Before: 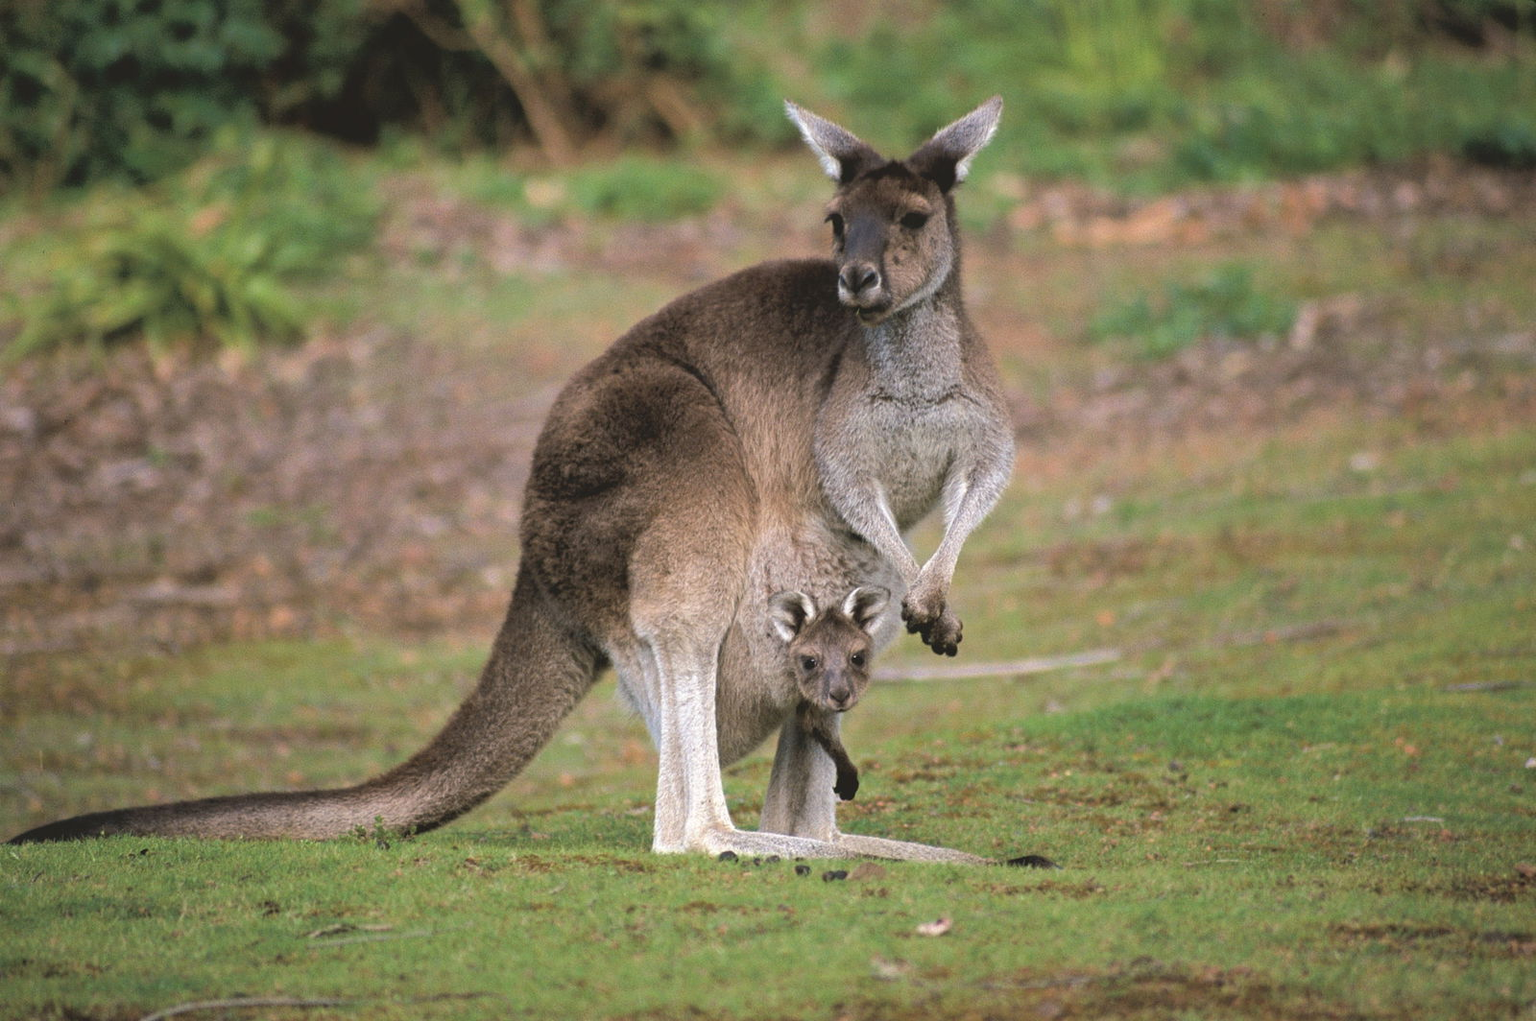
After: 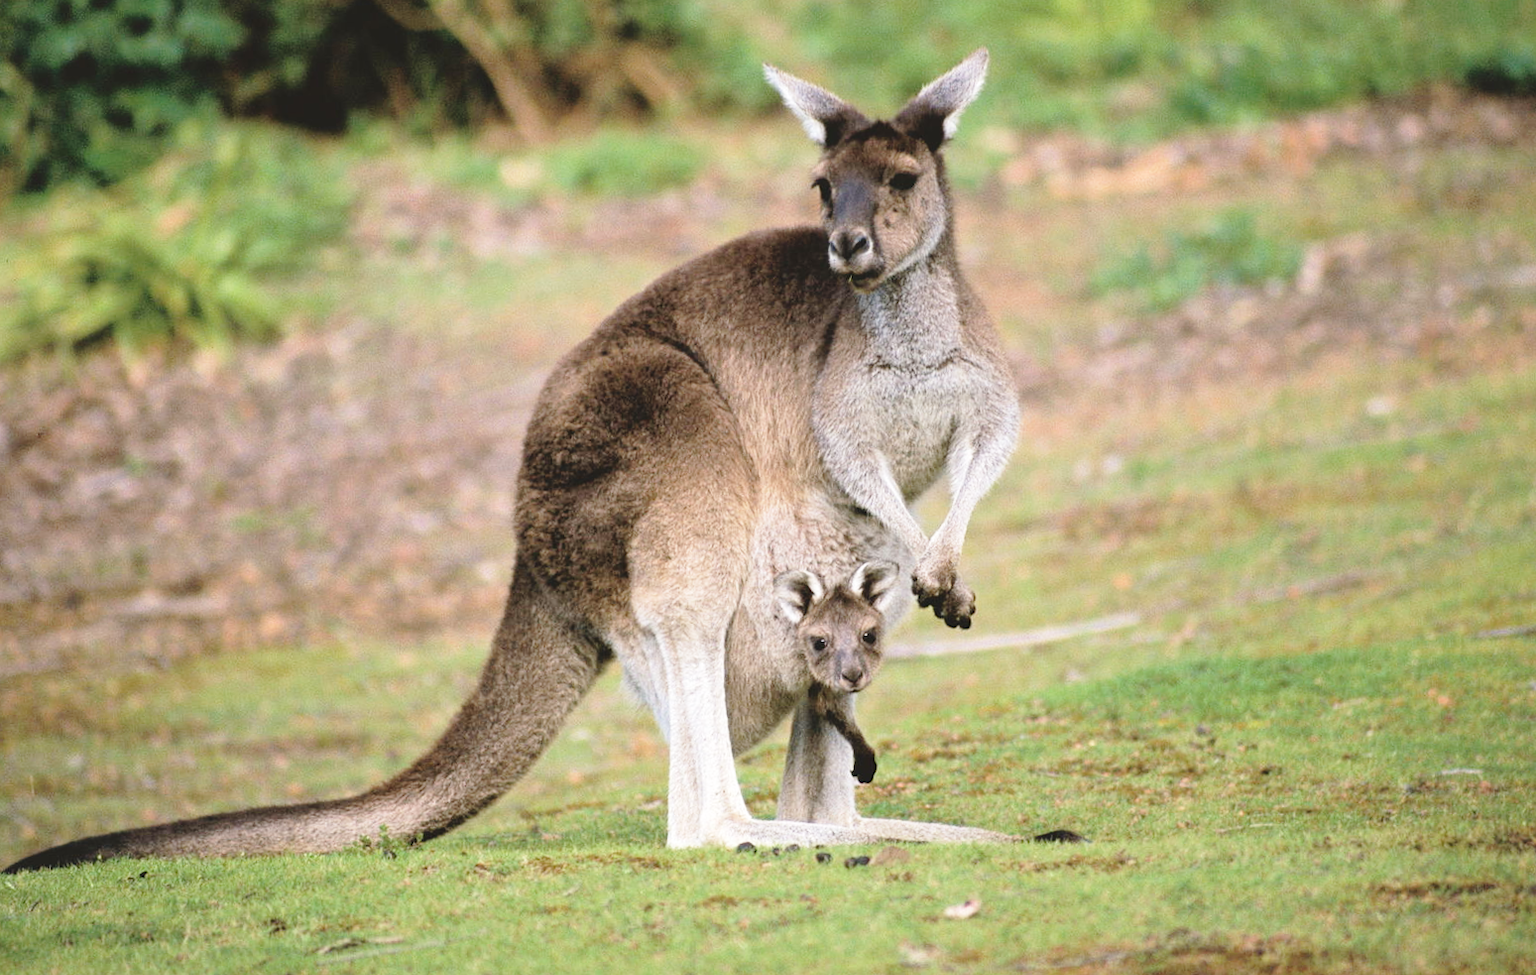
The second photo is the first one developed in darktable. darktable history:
rotate and perspective: rotation -3°, crop left 0.031, crop right 0.968, crop top 0.07, crop bottom 0.93
base curve: curves: ch0 [(0, 0) (0.028, 0.03) (0.121, 0.232) (0.46, 0.748) (0.859, 0.968) (1, 1)], preserve colors none
